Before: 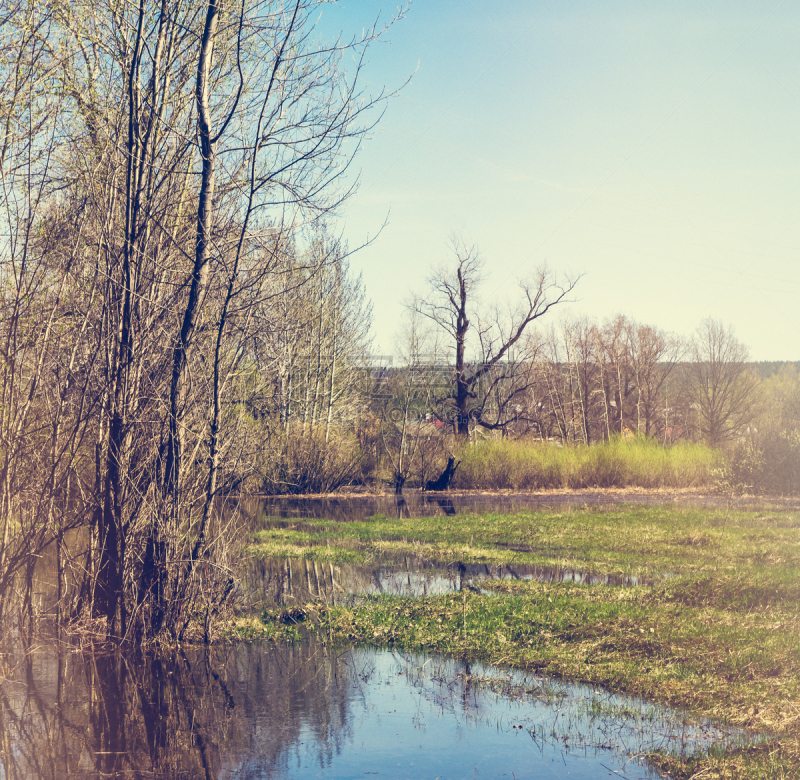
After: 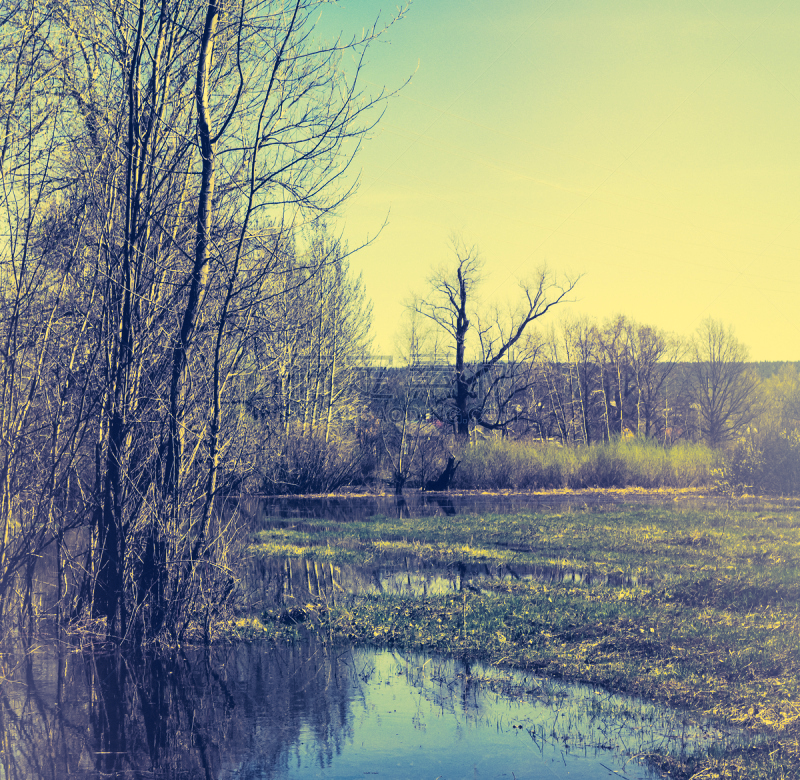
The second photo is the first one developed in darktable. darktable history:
color correction: highlights a* 1.83, highlights b* 34.02, shadows a* -36.68, shadows b* -5.48
split-toning: shadows › hue 242.67°, shadows › saturation 0.733, highlights › hue 45.33°, highlights › saturation 0.667, balance -53.304, compress 21.15%
